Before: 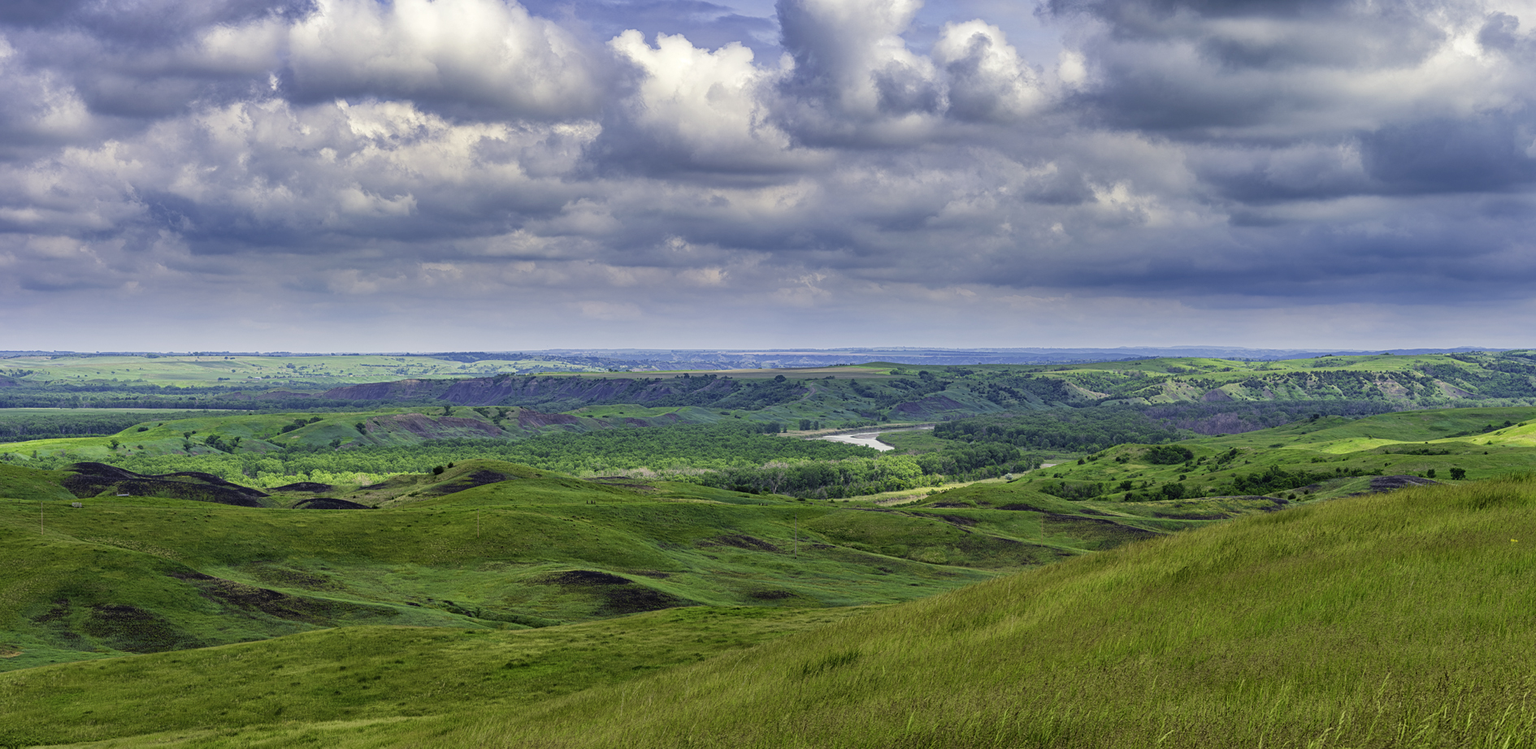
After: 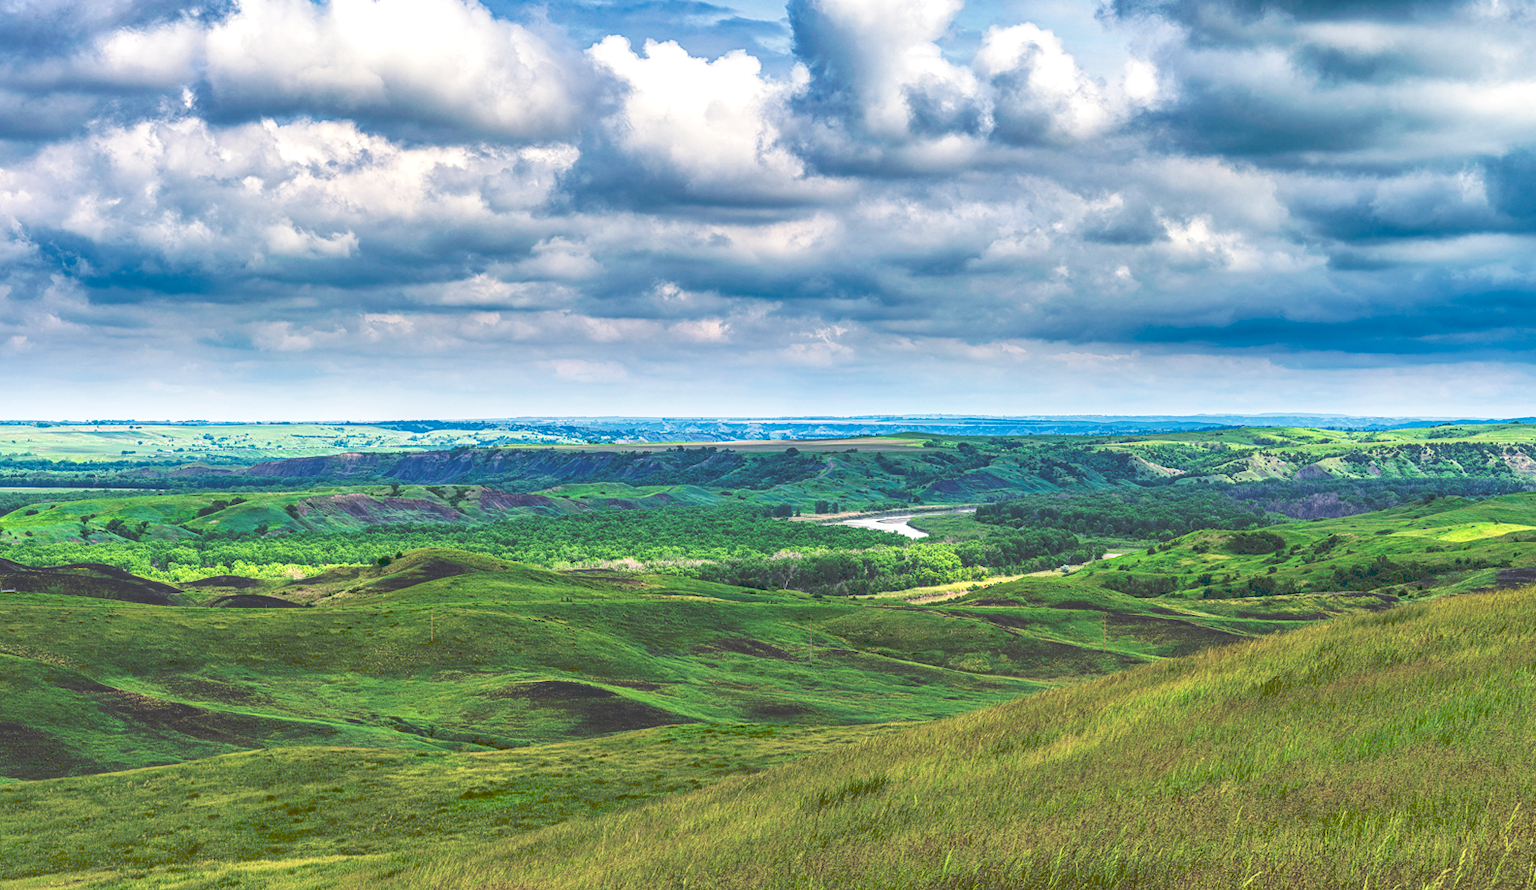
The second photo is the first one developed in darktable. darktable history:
exposure: black level correction 0.007, compensate highlight preservation false
crop: left 7.598%, right 7.873%
contrast brightness saturation: contrast -0.02, brightness -0.01, saturation 0.03
tone equalizer: on, module defaults
tone curve: curves: ch0 [(0, 0) (0.003, 0.319) (0.011, 0.319) (0.025, 0.323) (0.044, 0.323) (0.069, 0.327) (0.1, 0.33) (0.136, 0.338) (0.177, 0.348) (0.224, 0.361) (0.277, 0.374) (0.335, 0.398) (0.399, 0.444) (0.468, 0.516) (0.543, 0.595) (0.623, 0.694) (0.709, 0.793) (0.801, 0.883) (0.898, 0.942) (1, 1)], preserve colors none
local contrast: highlights 25%, detail 150%
